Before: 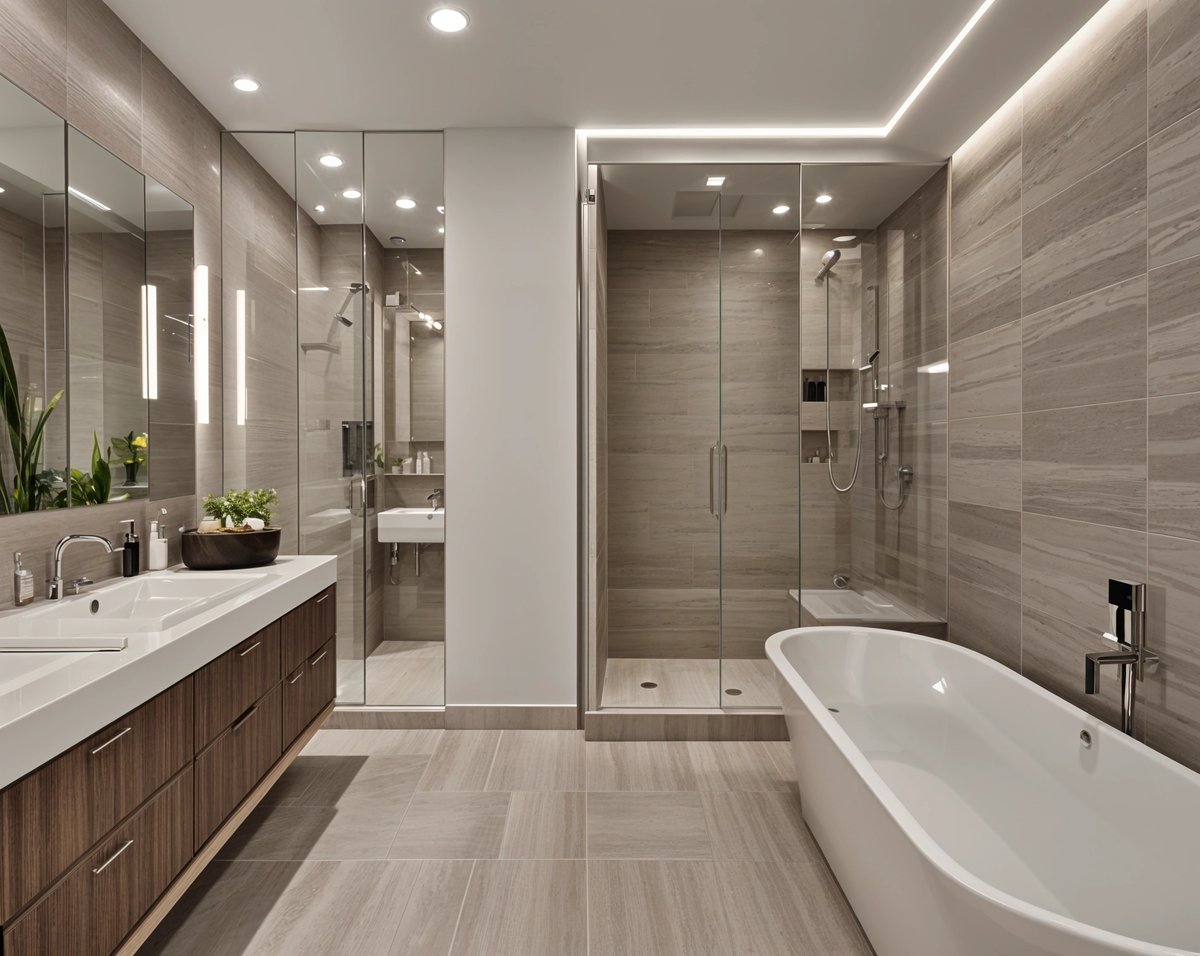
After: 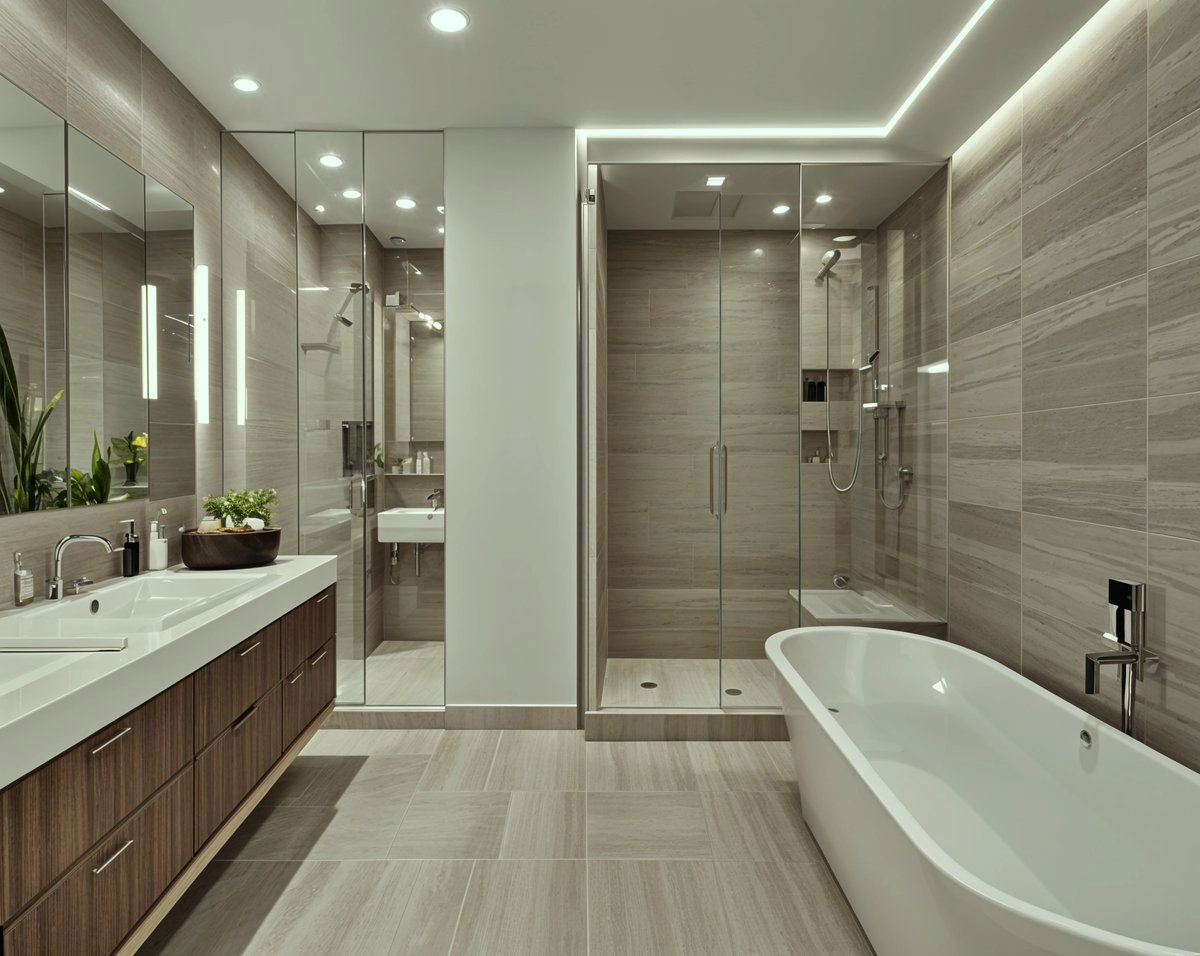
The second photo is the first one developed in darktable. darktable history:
base curve: preserve colors none
color correction: highlights a* -8.41, highlights b* 3.25
